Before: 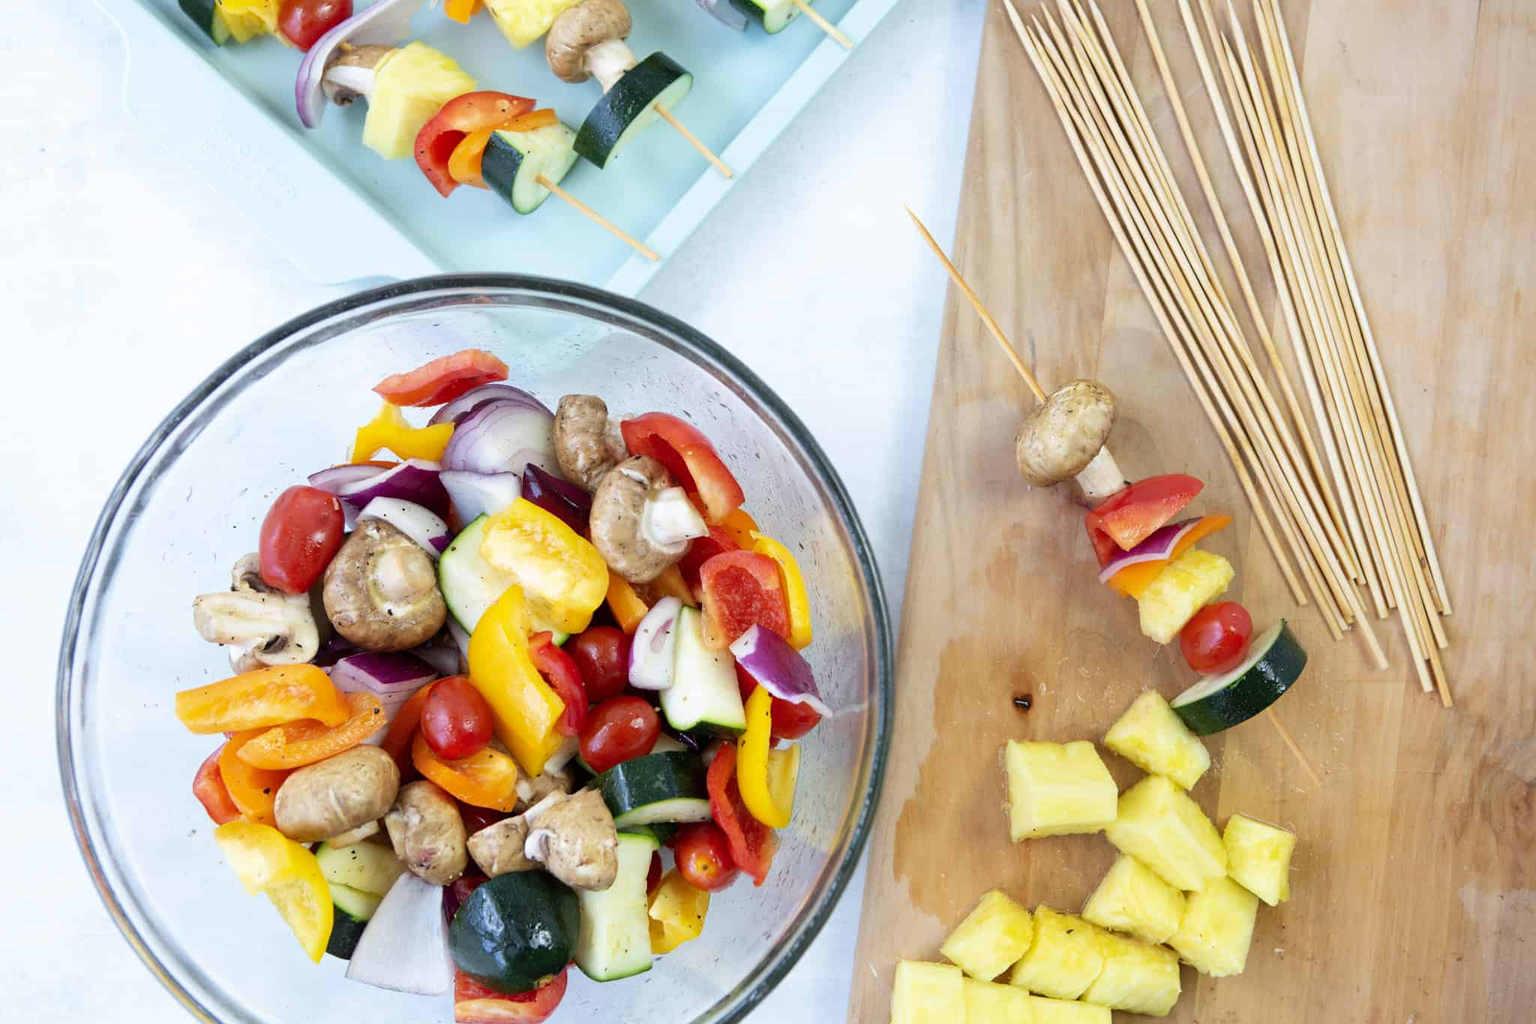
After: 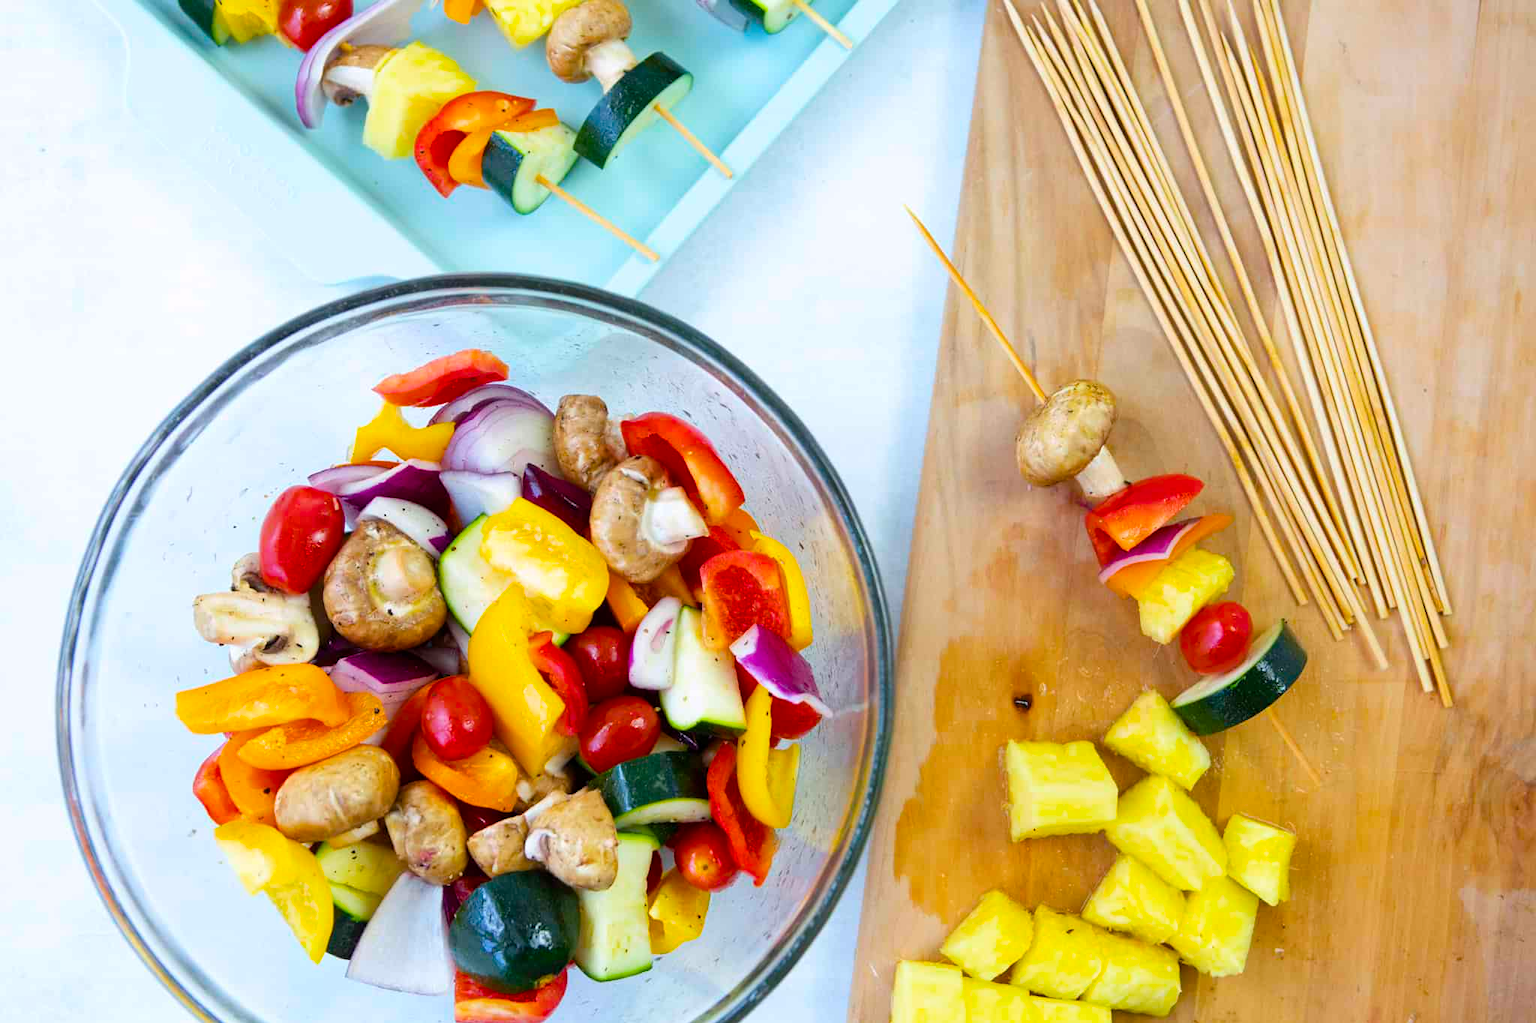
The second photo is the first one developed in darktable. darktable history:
color balance rgb: linear chroma grading › global chroma 14.987%, perceptual saturation grading › global saturation 19.959%, global vibrance 14.864%
